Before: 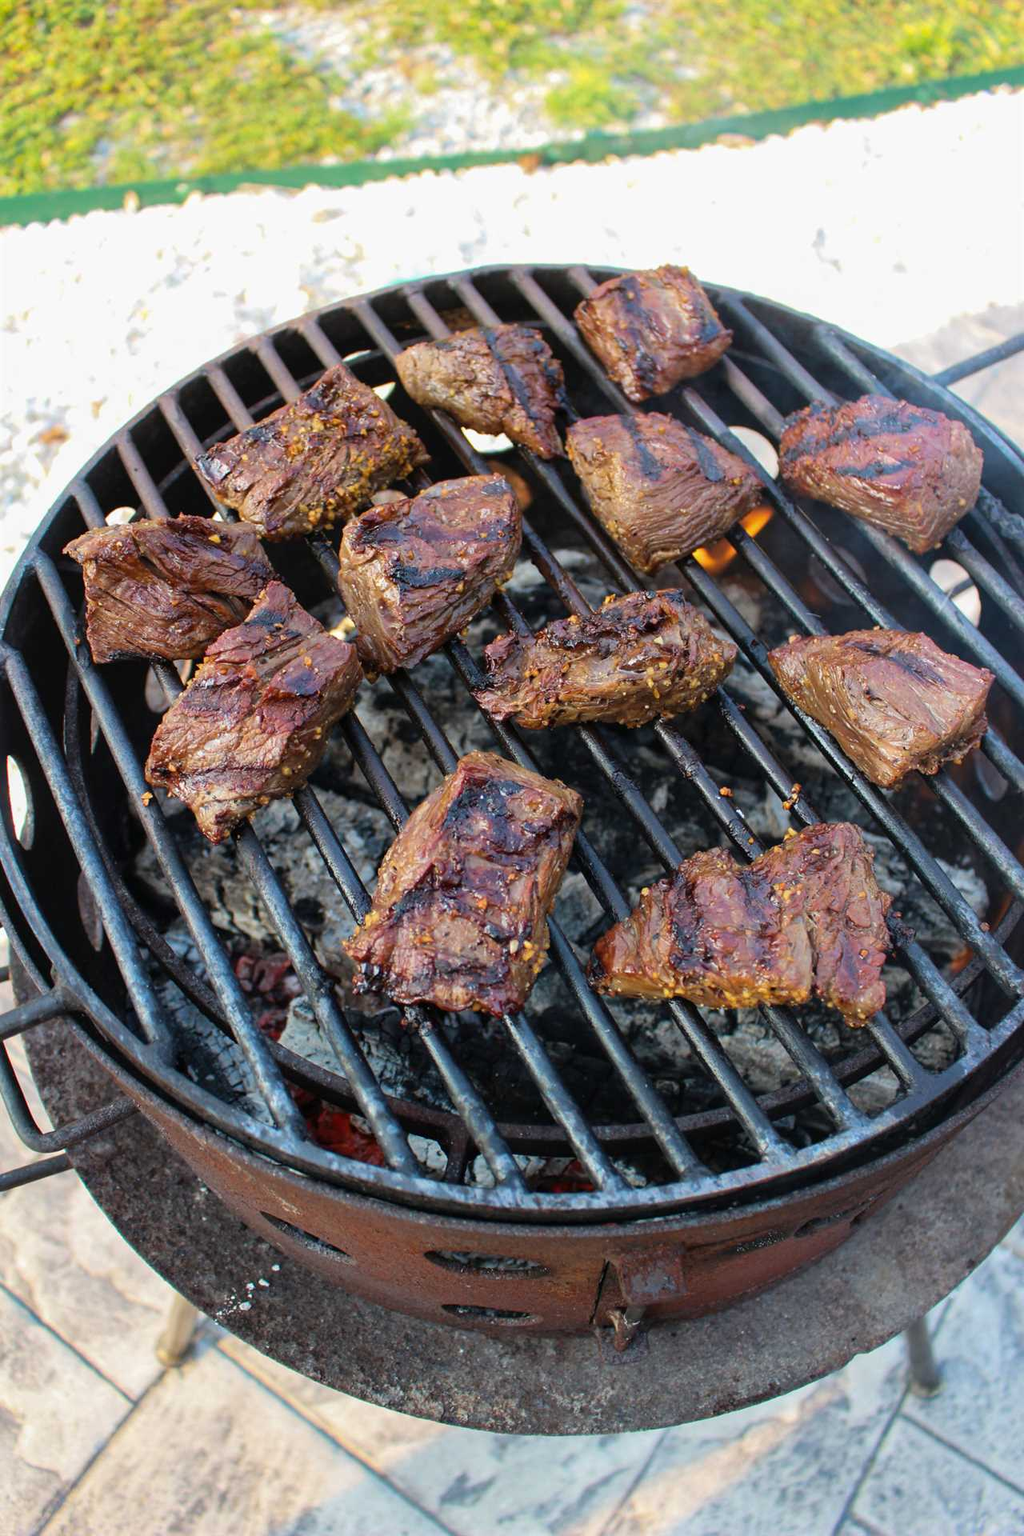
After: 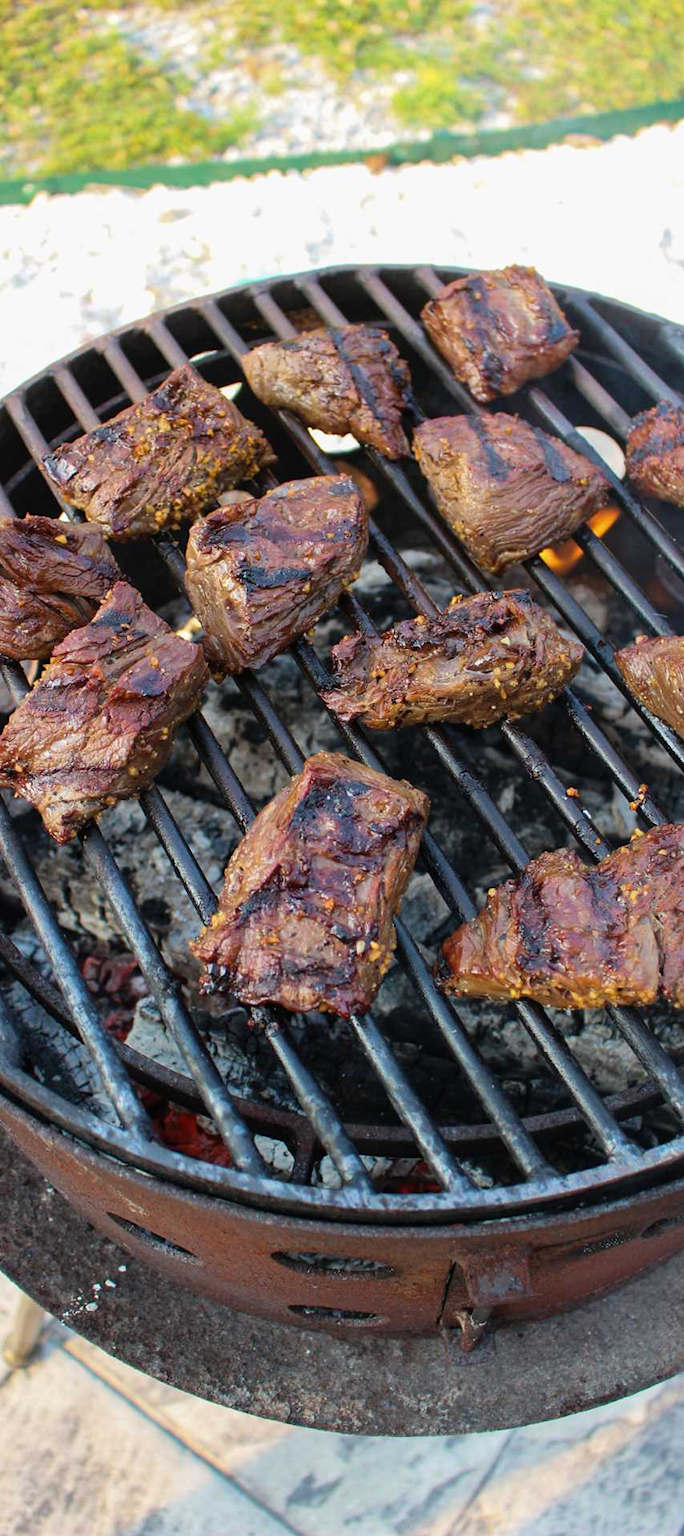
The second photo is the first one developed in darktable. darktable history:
crop and rotate: left 15.015%, right 18.114%
